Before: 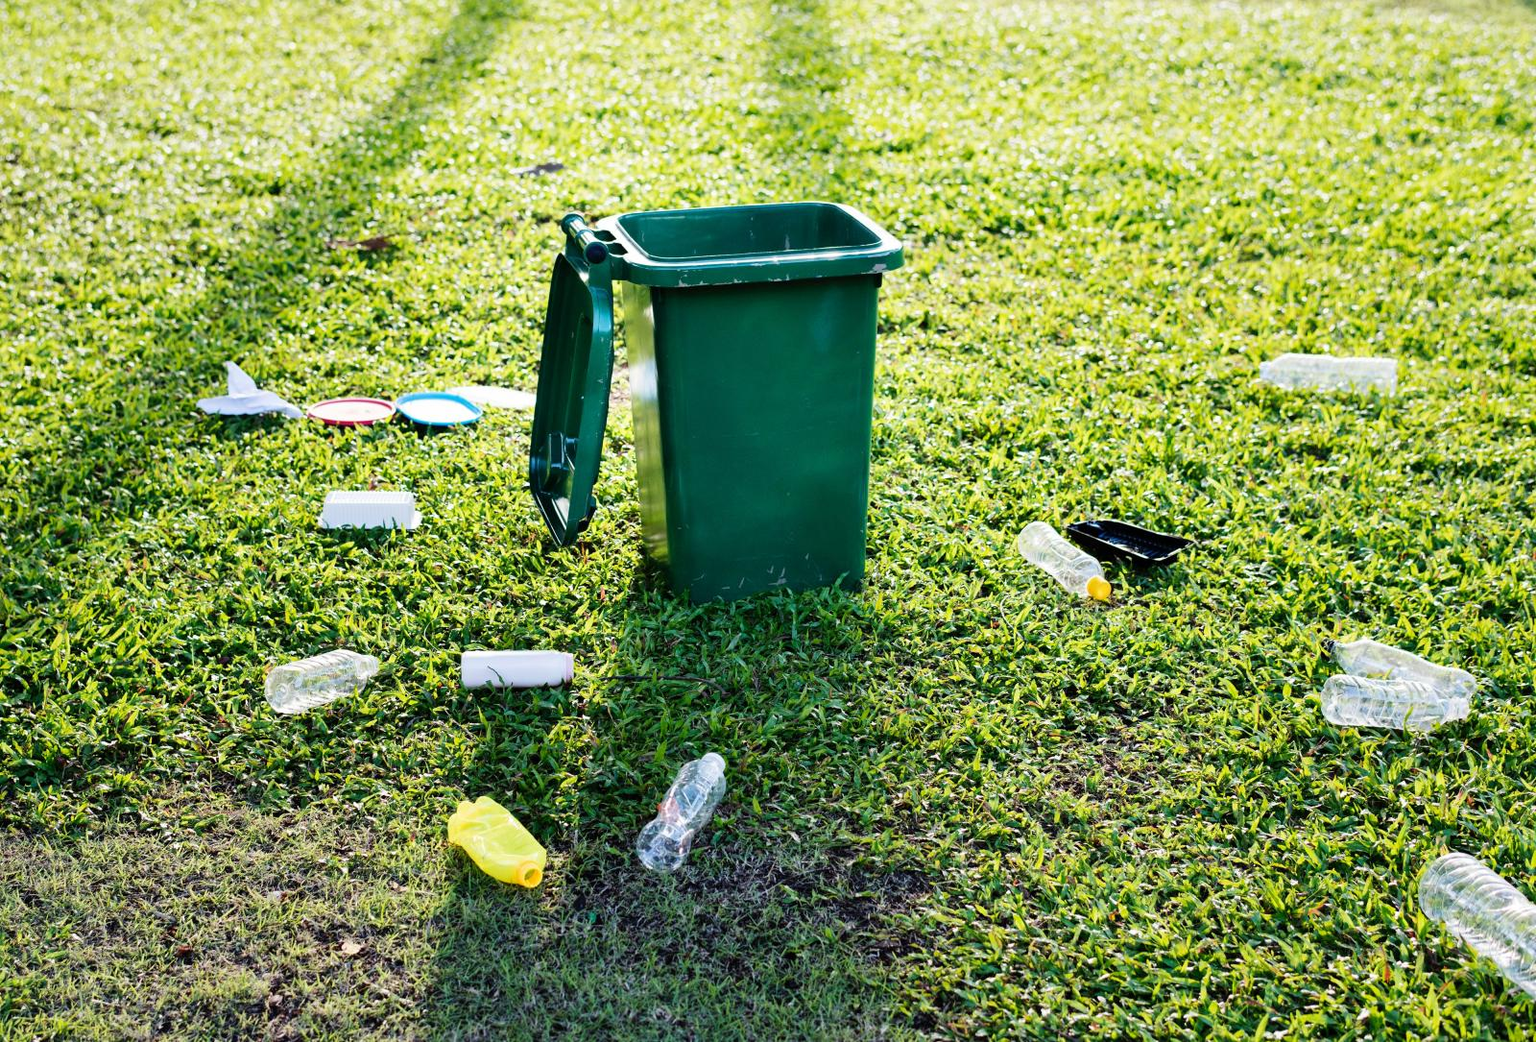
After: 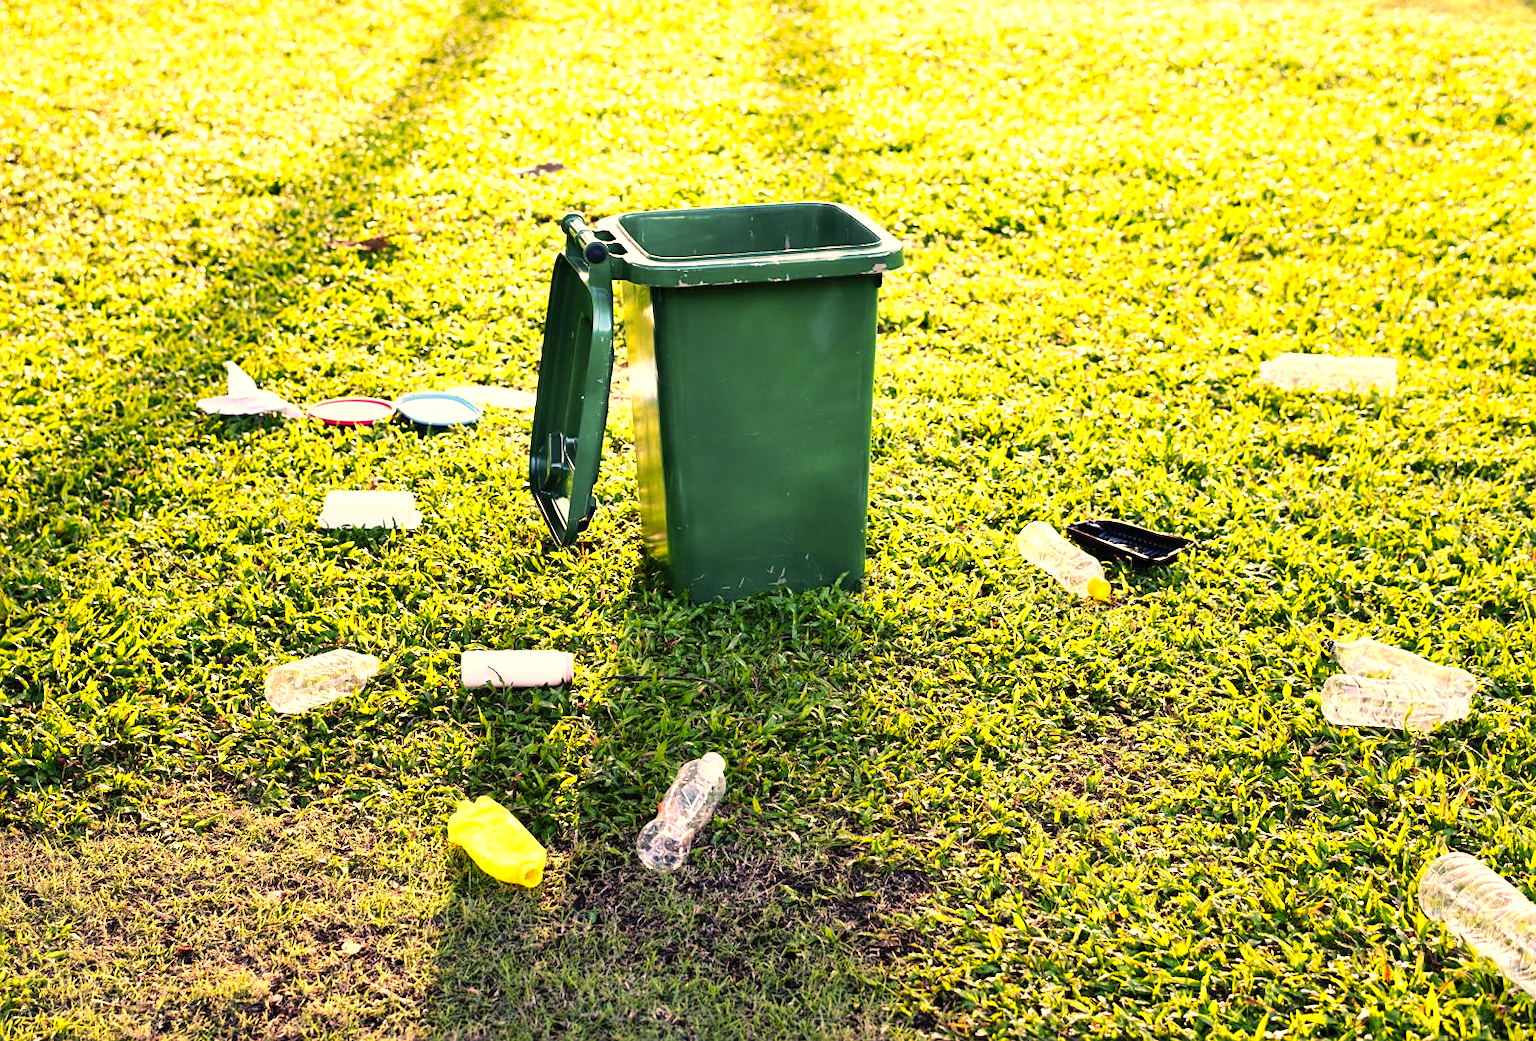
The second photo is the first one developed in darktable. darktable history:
white balance: red 1.045, blue 0.932
exposure: black level correction 0, exposure 0.7 EV, compensate exposure bias true, compensate highlight preservation false
sharpen: amount 0.2
color correction: highlights a* 21.88, highlights b* 22.25
